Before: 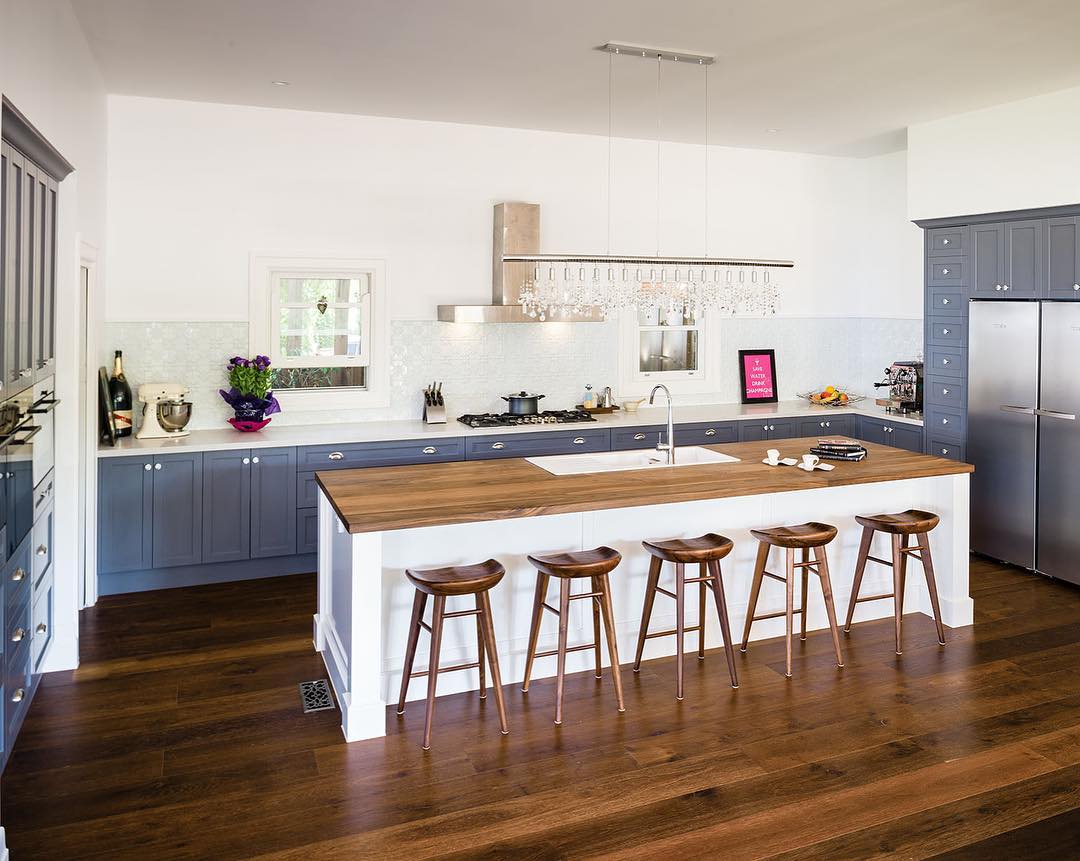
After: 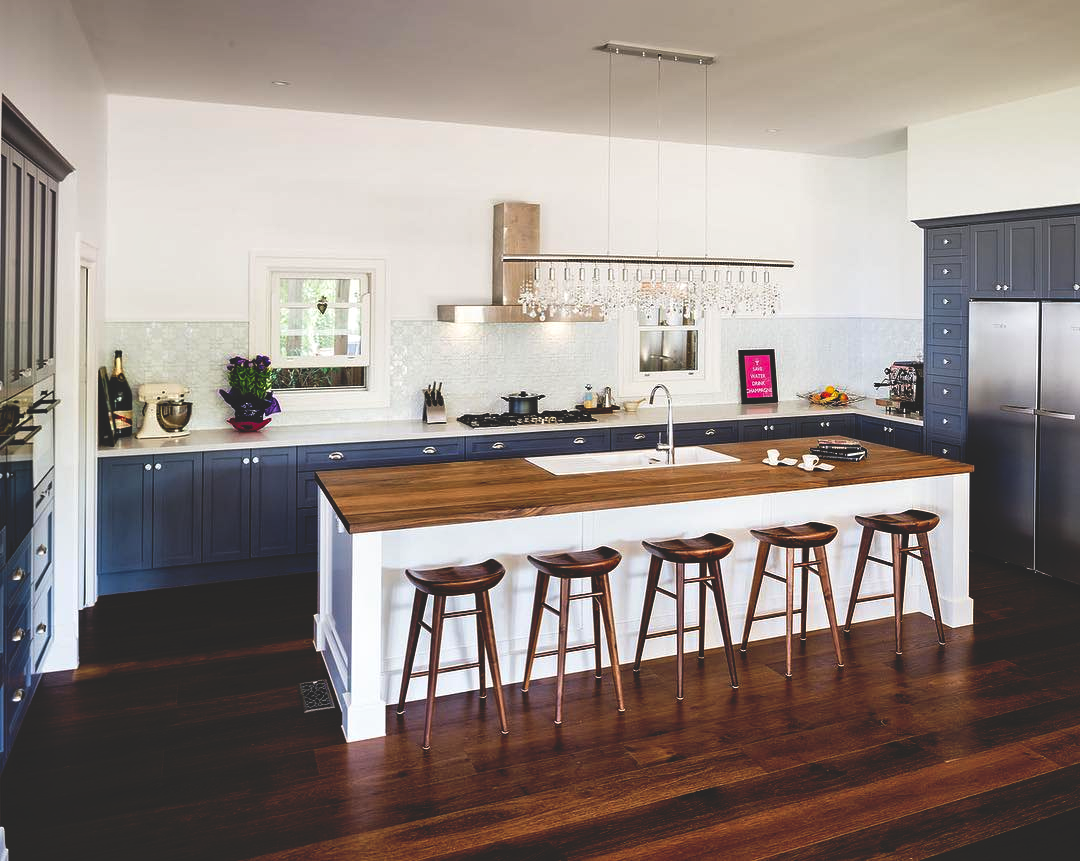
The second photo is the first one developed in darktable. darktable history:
local contrast: mode bilateral grid, contrast 20, coarseness 49, detail 120%, midtone range 0.2
base curve: curves: ch0 [(0, 0.02) (0.083, 0.036) (1, 1)], preserve colors none
